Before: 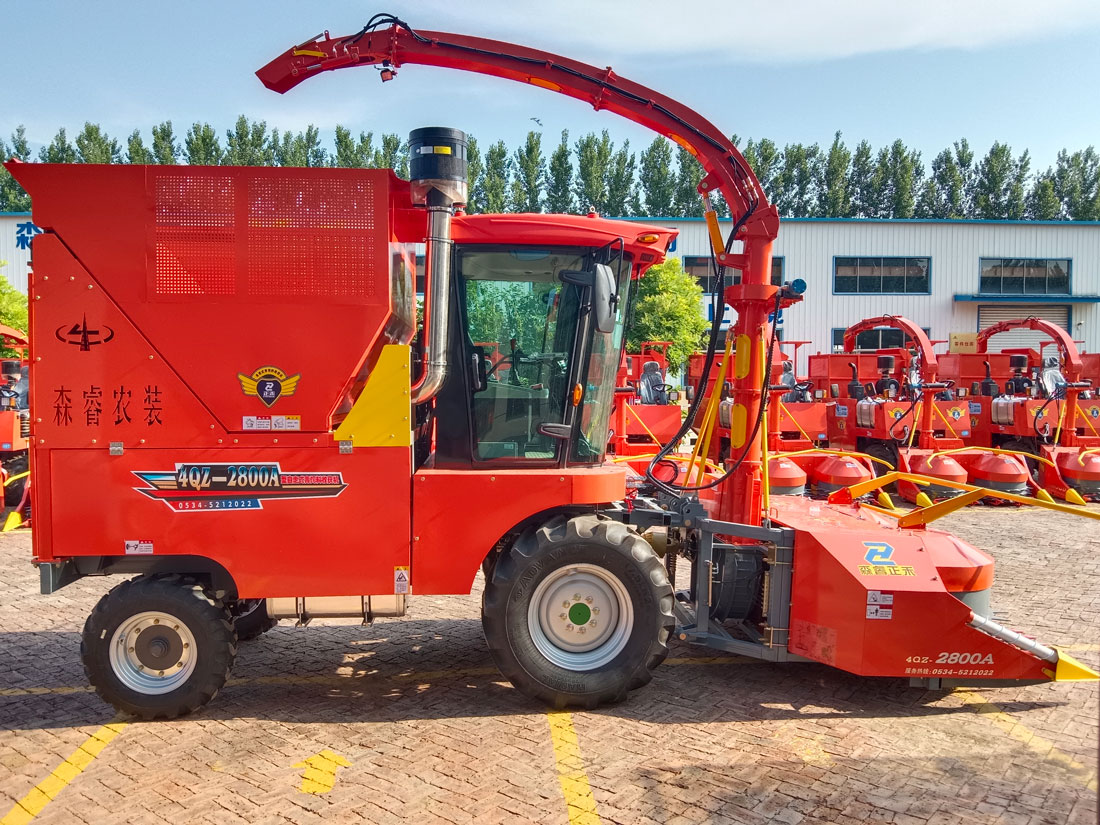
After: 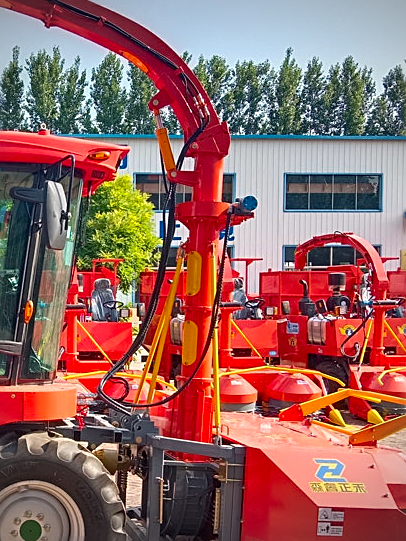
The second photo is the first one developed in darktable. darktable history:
vignetting: unbound false
sharpen: on, module defaults
color correction: highlights a* 3.22, highlights b* 1.93, saturation 1.19
crop and rotate: left 49.936%, top 10.094%, right 13.136%, bottom 24.256%
